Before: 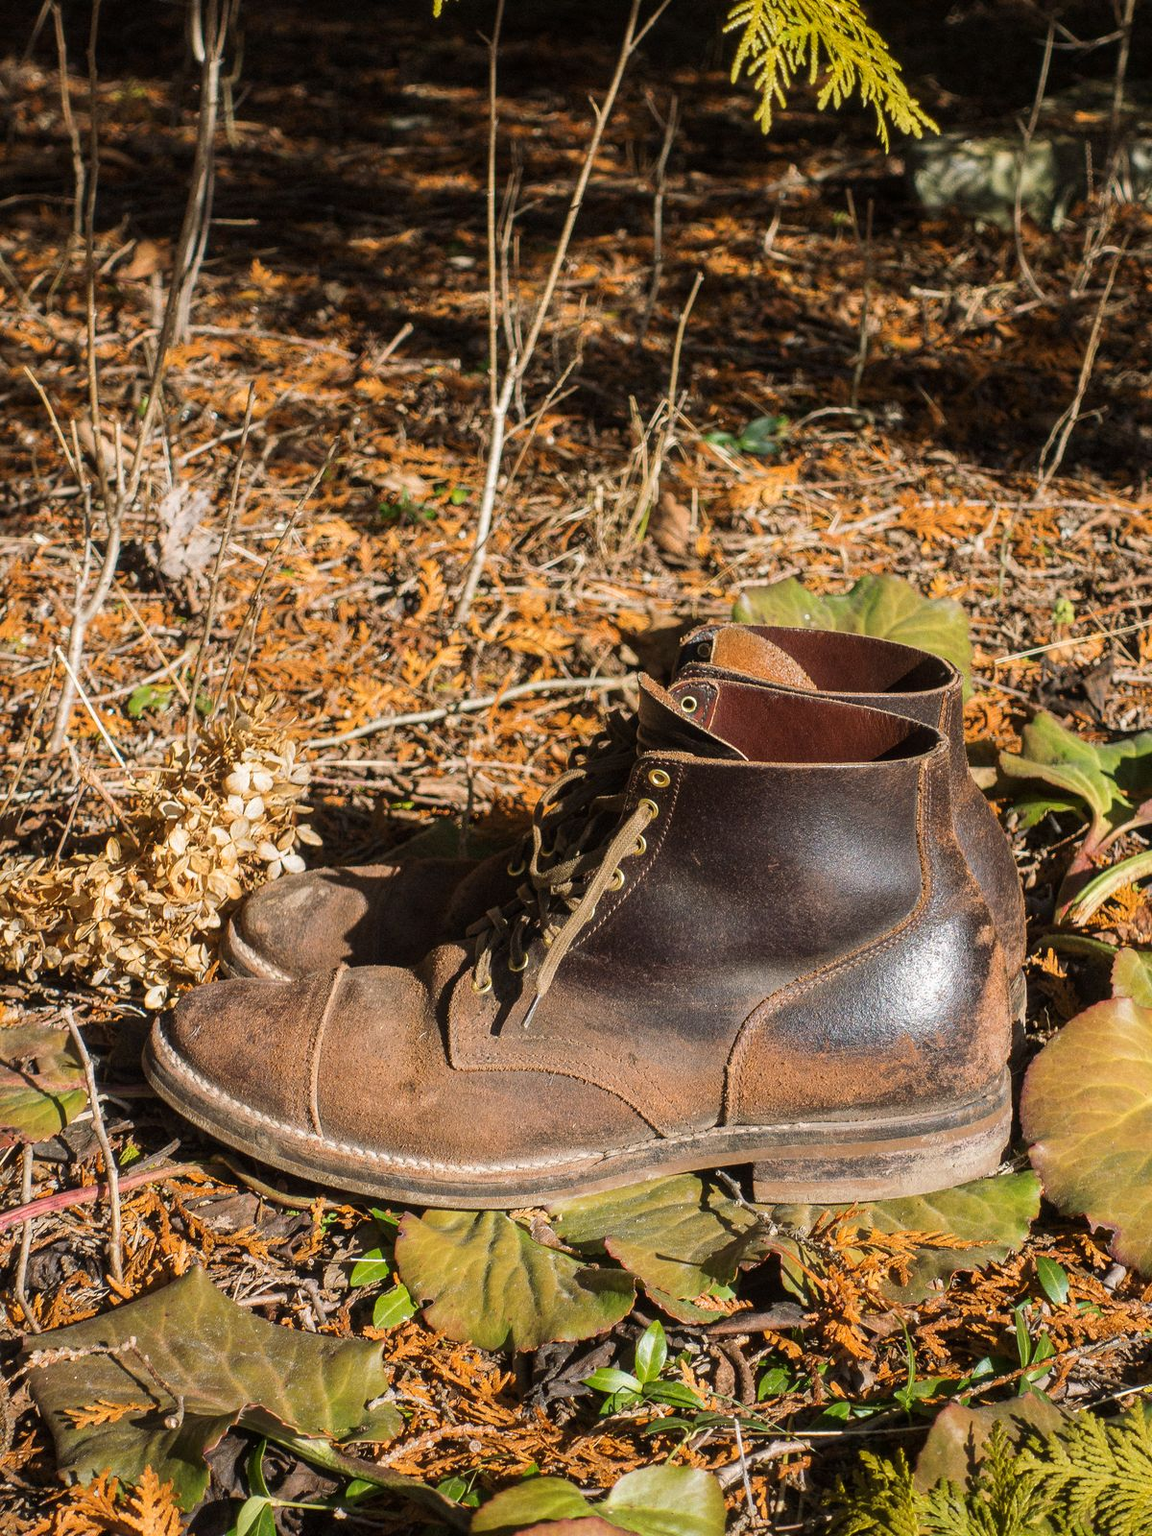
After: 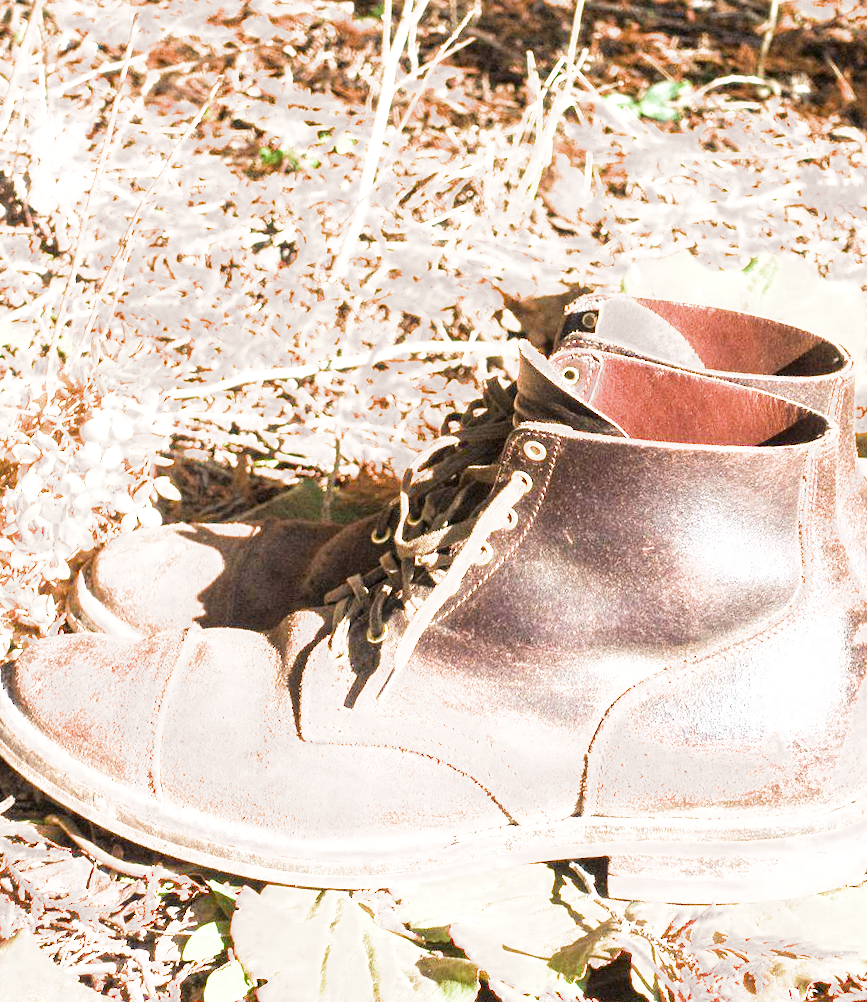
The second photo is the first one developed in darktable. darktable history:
filmic rgb: middle gray luminance 9.23%, black relative exposure -10.55 EV, white relative exposure 3.45 EV, threshold 6 EV, target black luminance 0%, hardness 5.98, latitude 59.69%, contrast 1.087, highlights saturation mix 5%, shadows ↔ highlights balance 29.23%, add noise in highlights 0, color science v3 (2019), use custom middle-gray values true, iterations of high-quality reconstruction 0, contrast in highlights soft, enable highlight reconstruction true
exposure: exposure 2.04 EV, compensate highlight preservation false
crop and rotate: angle -3.37°, left 9.79%, top 20.73%, right 12.42%, bottom 11.82%
